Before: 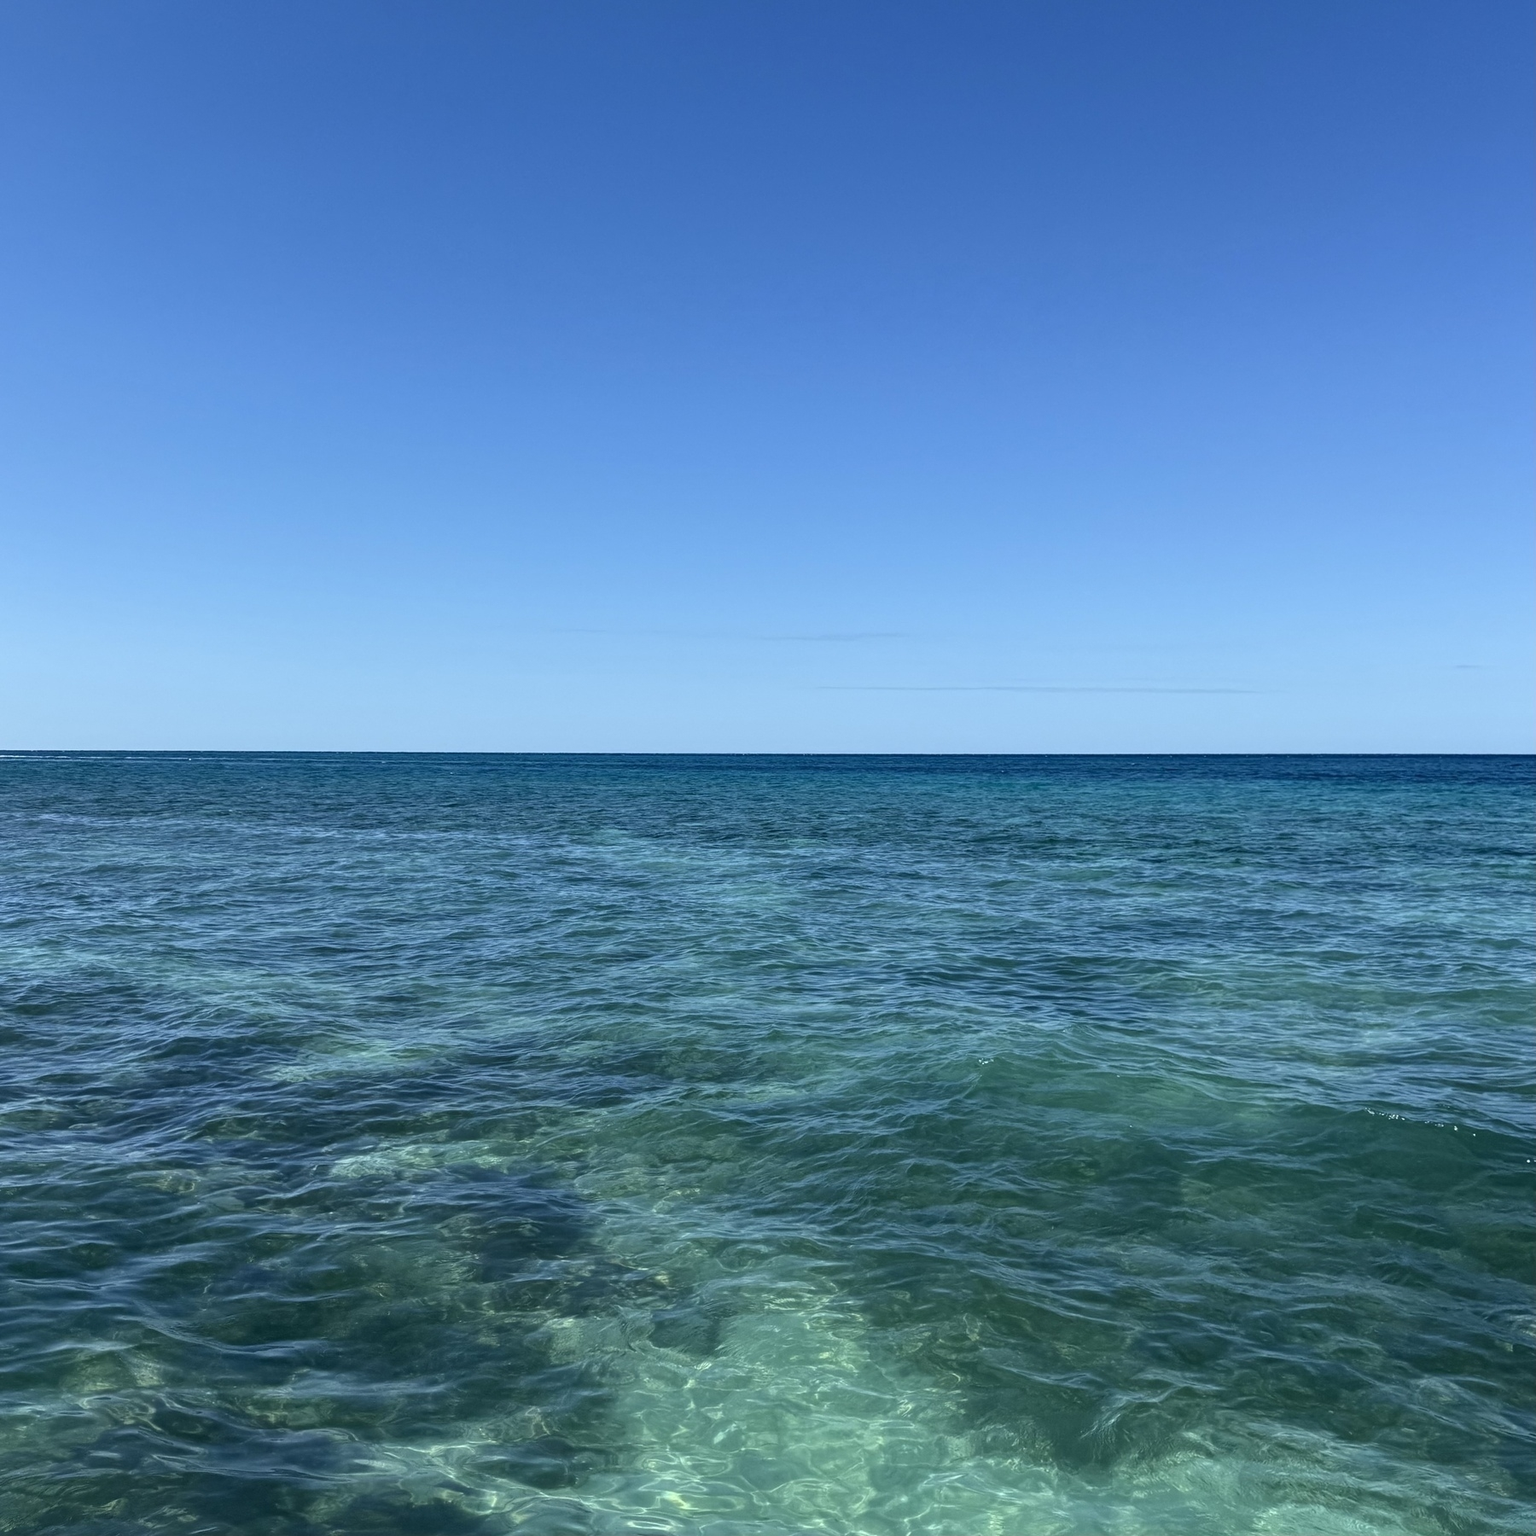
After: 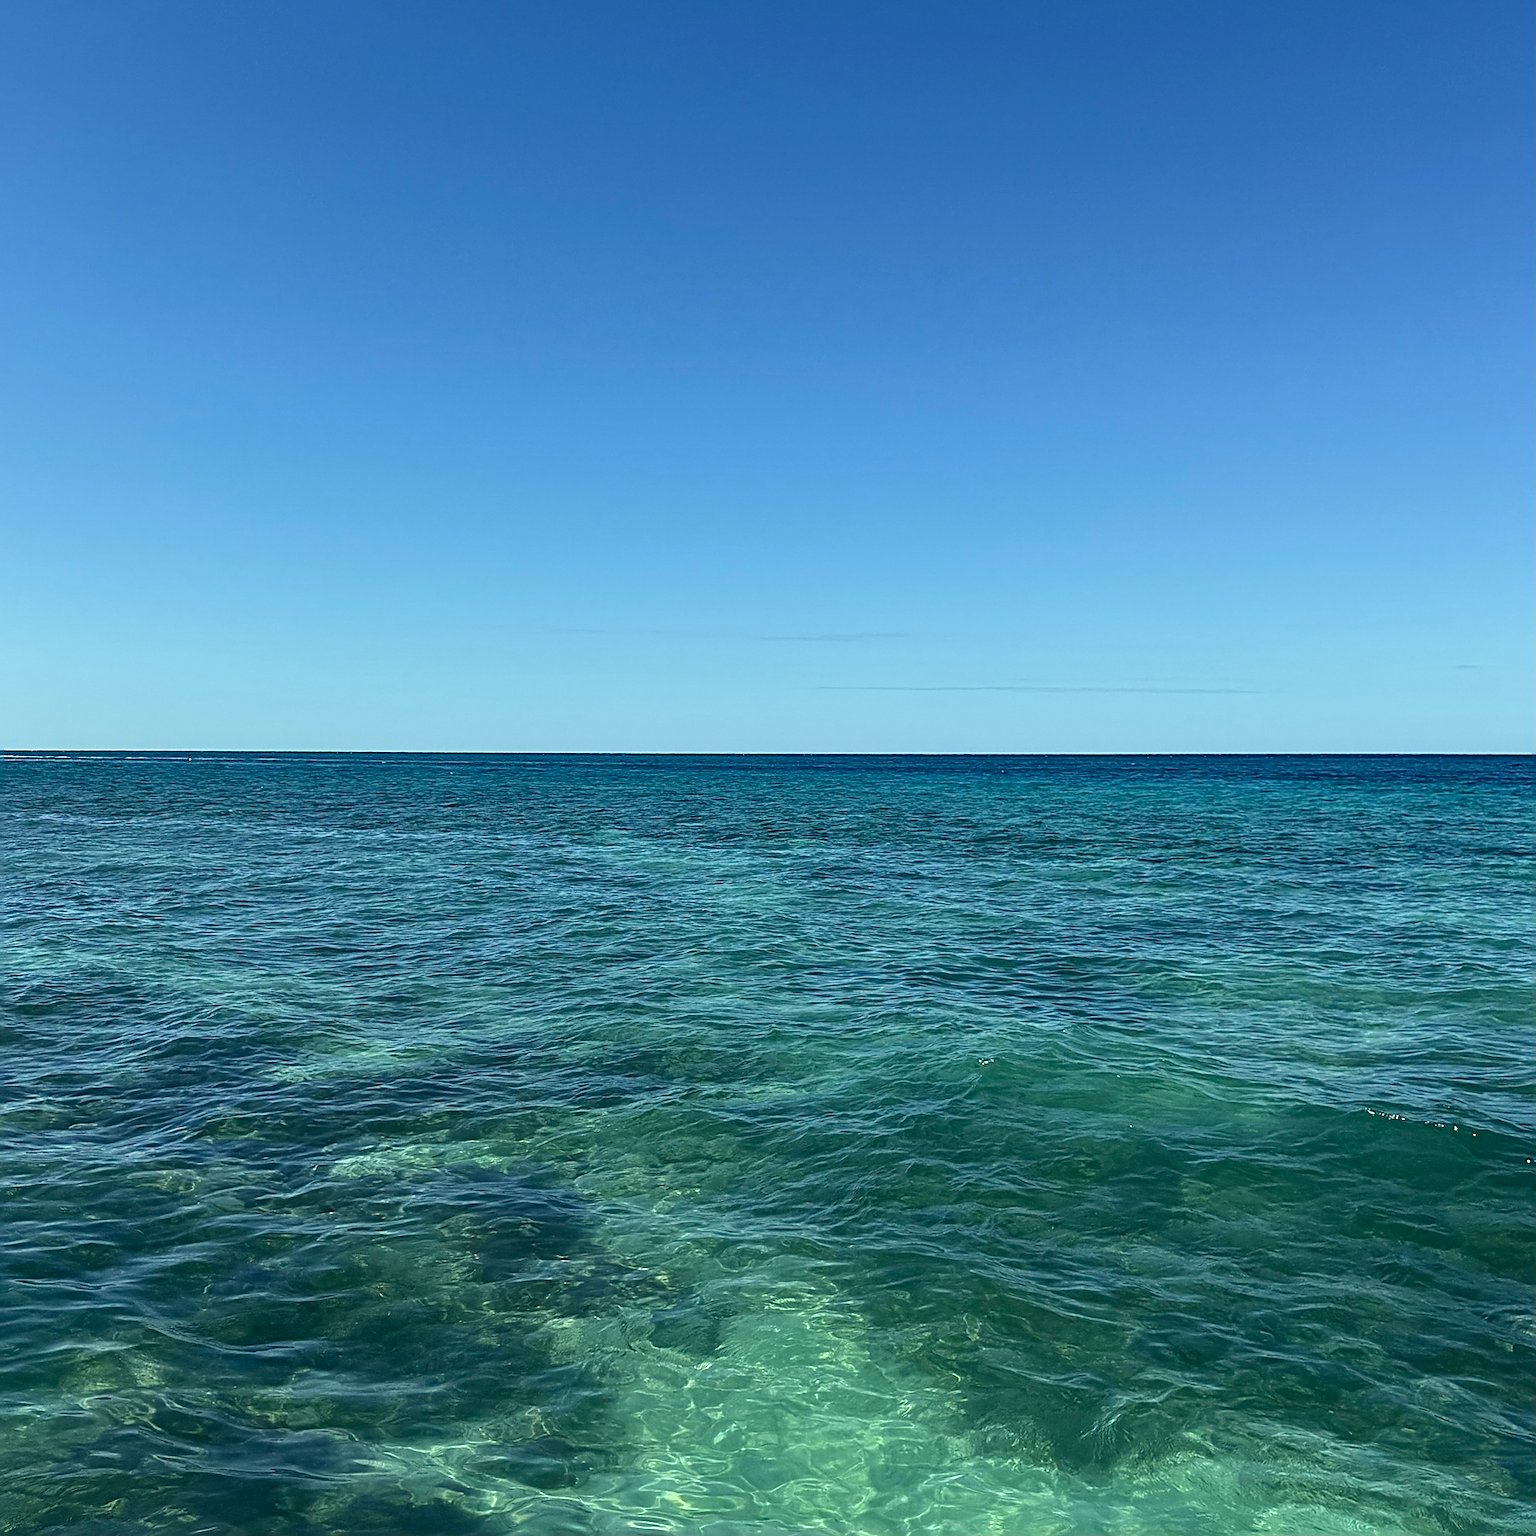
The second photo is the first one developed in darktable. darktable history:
contrast brightness saturation: contrast 0.07
sharpen: amount 0.901
color correction: highlights a* -5.94, highlights b* 11.19
